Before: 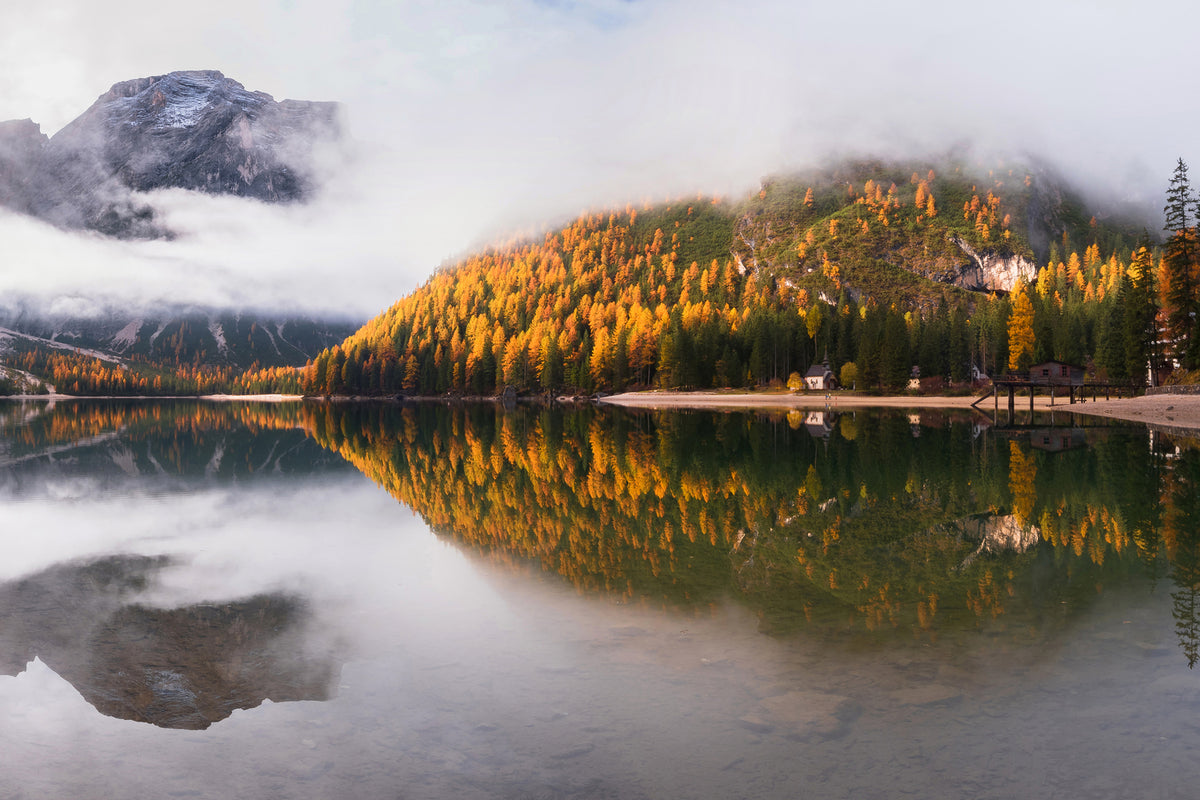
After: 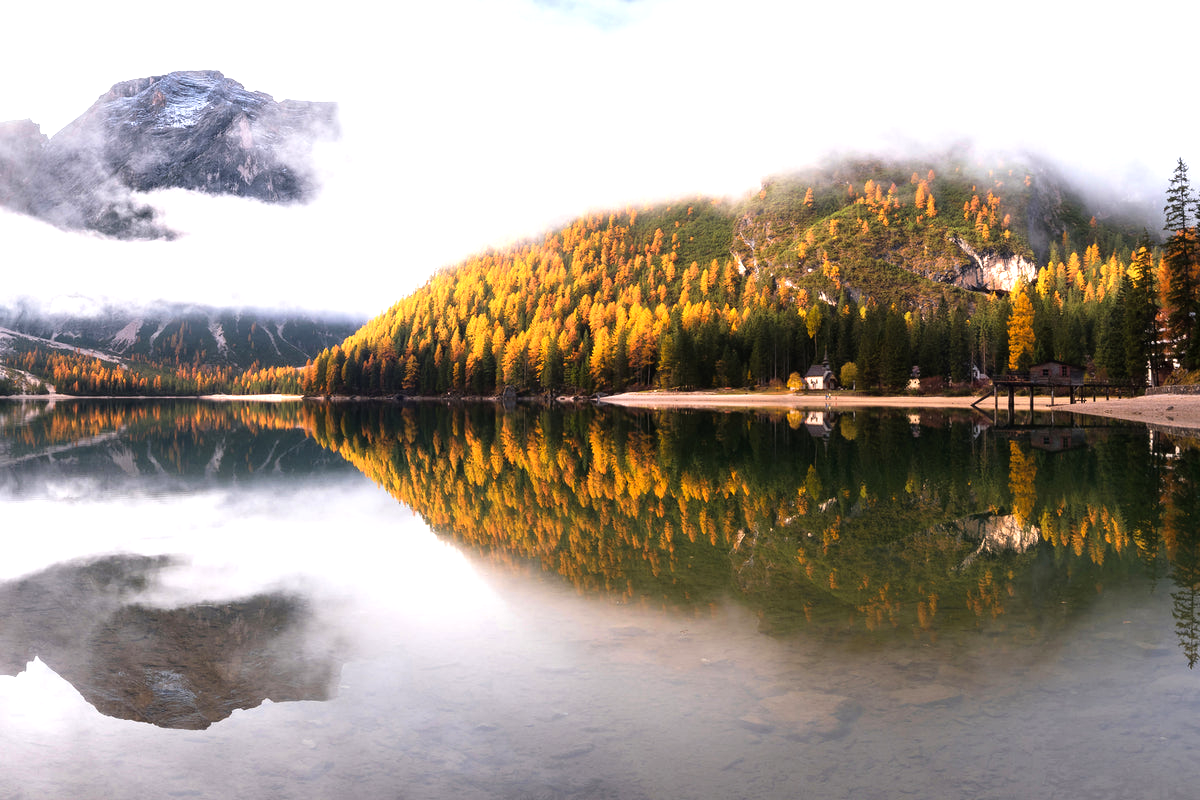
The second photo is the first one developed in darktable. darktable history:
tone equalizer: -8 EV -0.733 EV, -7 EV -0.692 EV, -6 EV -0.567 EV, -5 EV -0.395 EV, -3 EV 0.378 EV, -2 EV 0.6 EV, -1 EV 0.68 EV, +0 EV 0.732 EV
